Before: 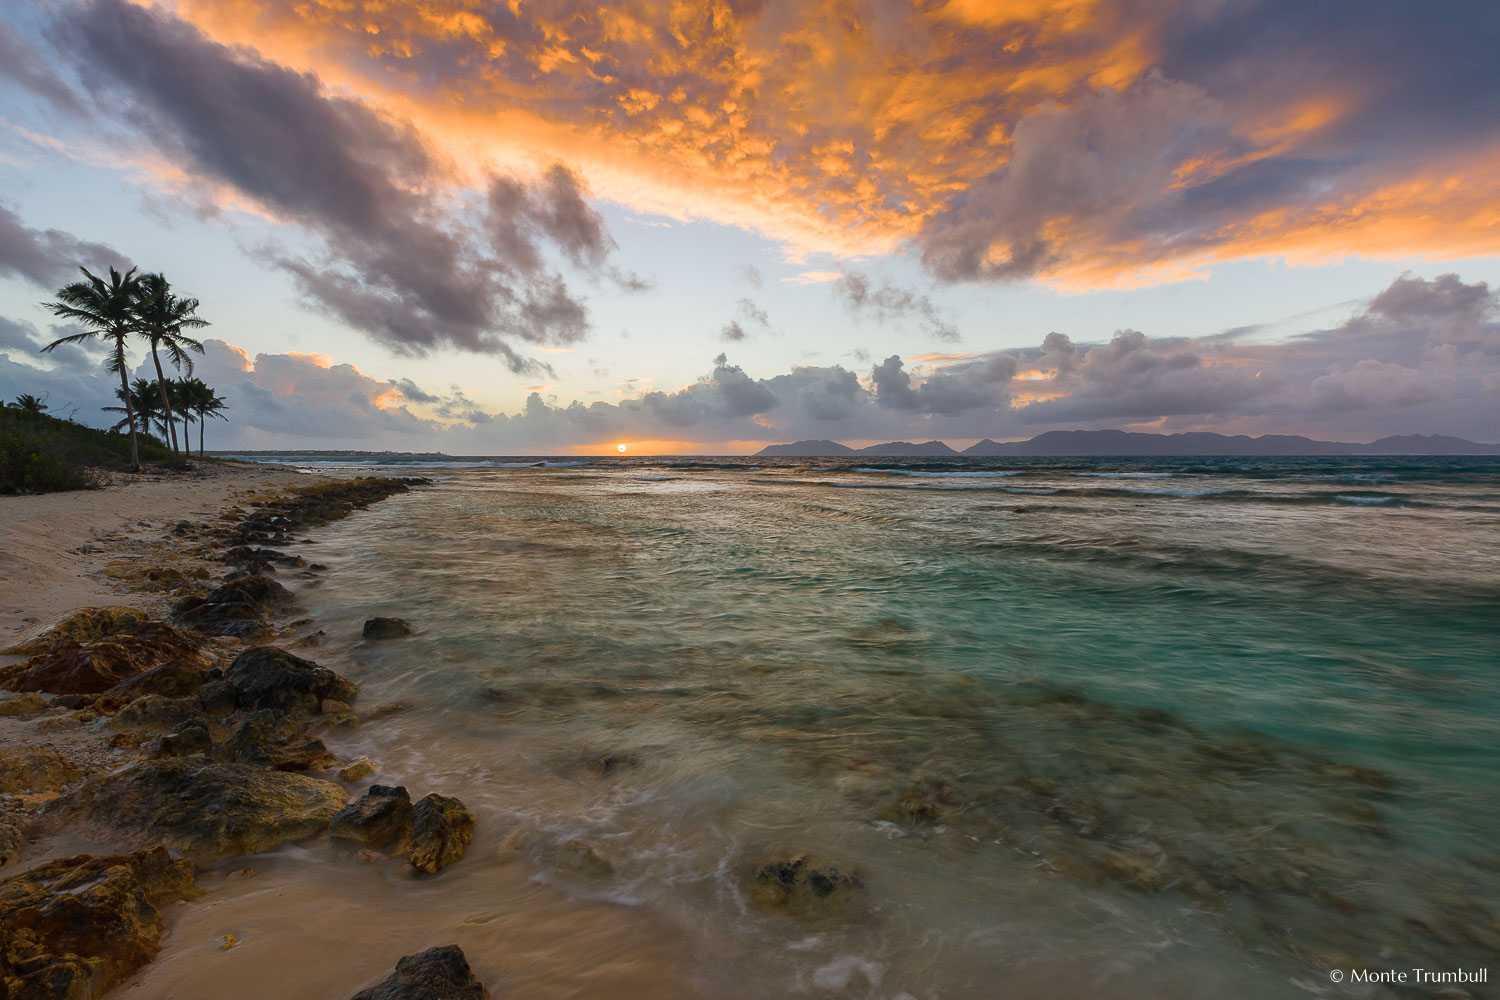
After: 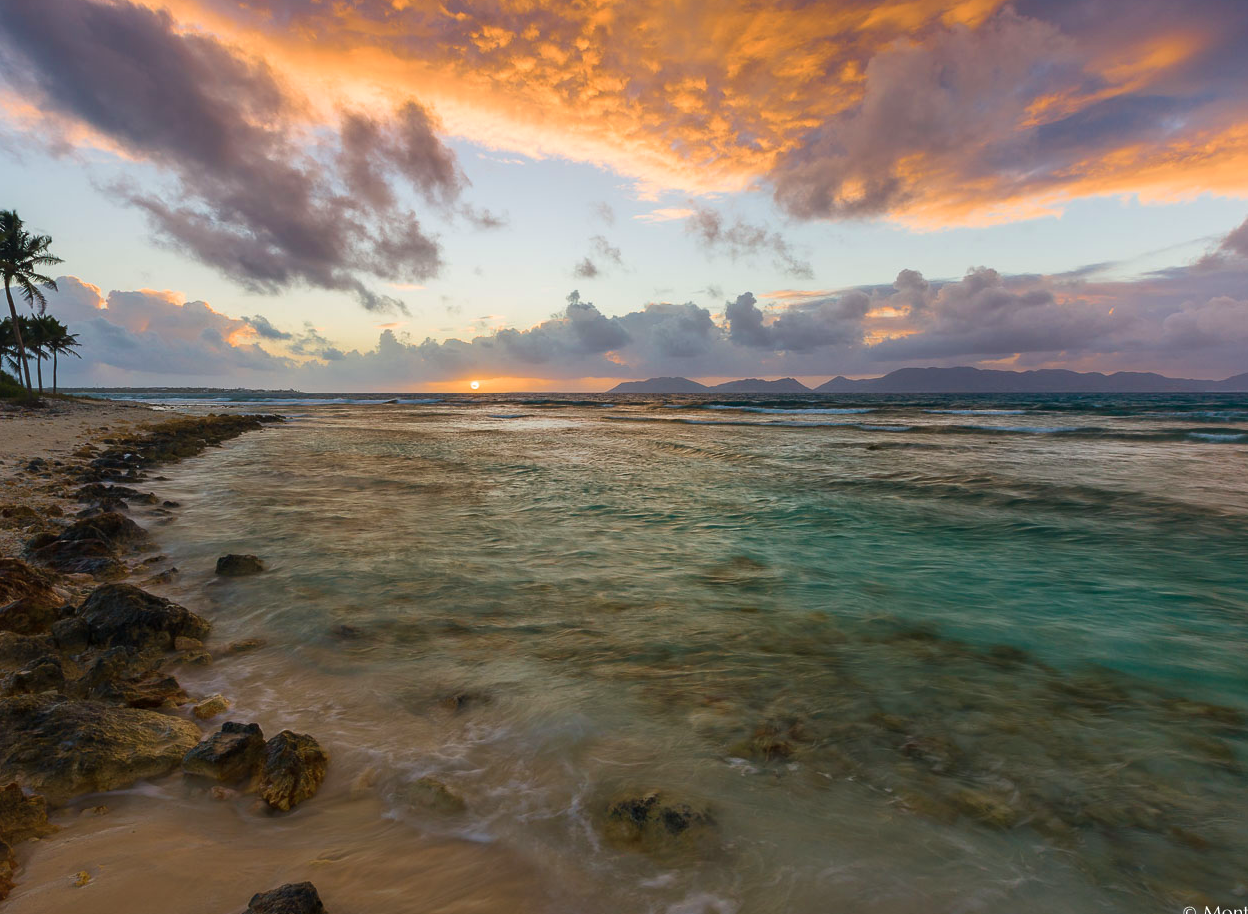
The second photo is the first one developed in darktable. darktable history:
crop: left 9.83%, top 6.316%, right 6.913%, bottom 2.282%
velvia: on, module defaults
